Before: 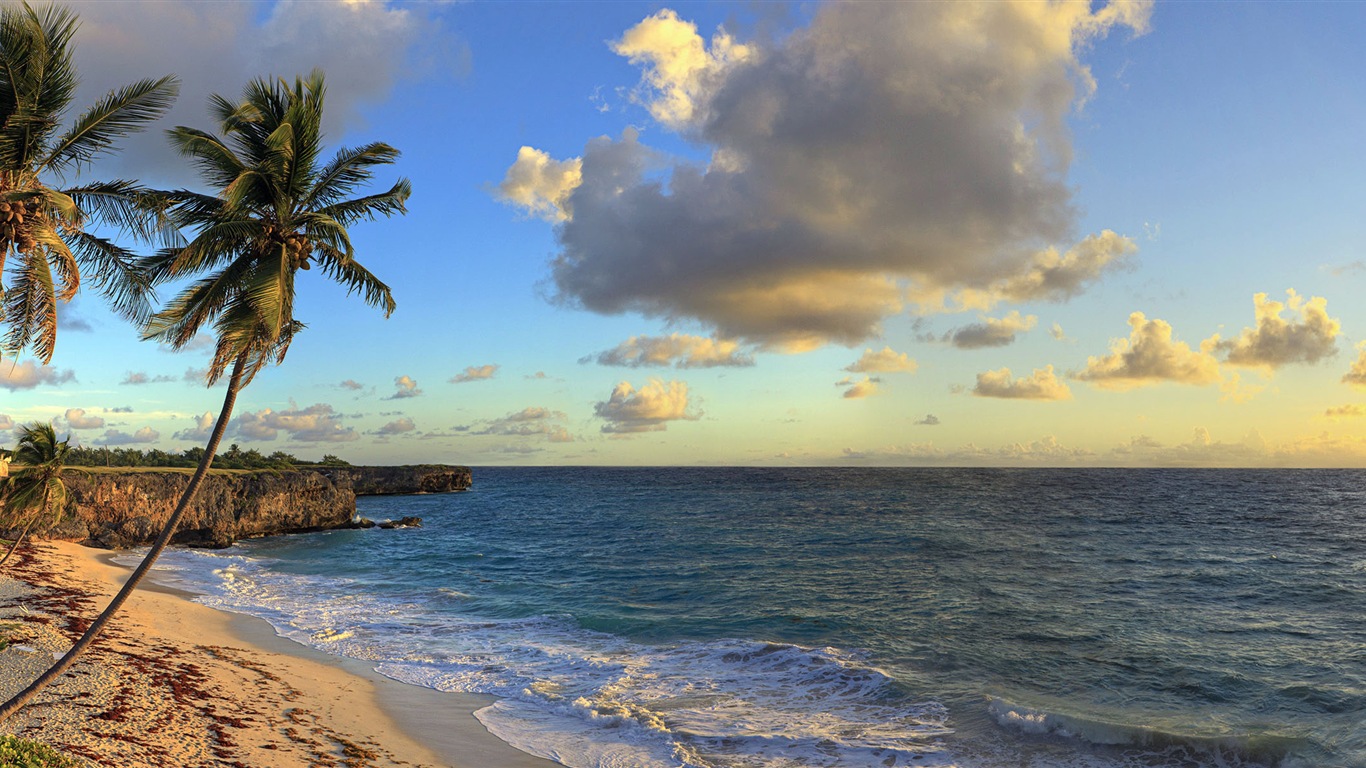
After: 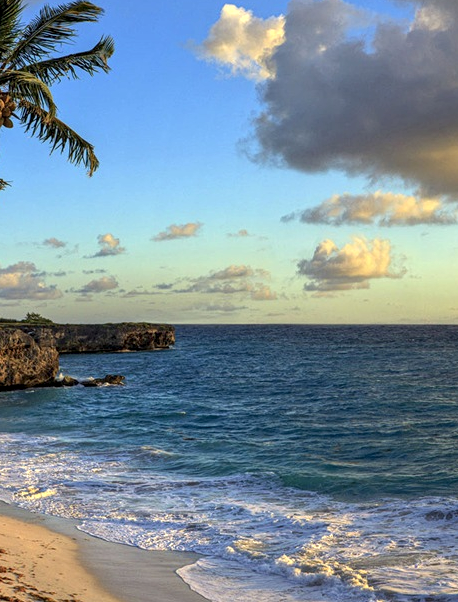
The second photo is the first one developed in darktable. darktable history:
local contrast: highlights 35%, detail 135%
crop and rotate: left 21.77%, top 18.528%, right 44.676%, bottom 2.997%
exposure: exposure 0.127 EV, compensate highlight preservation false
